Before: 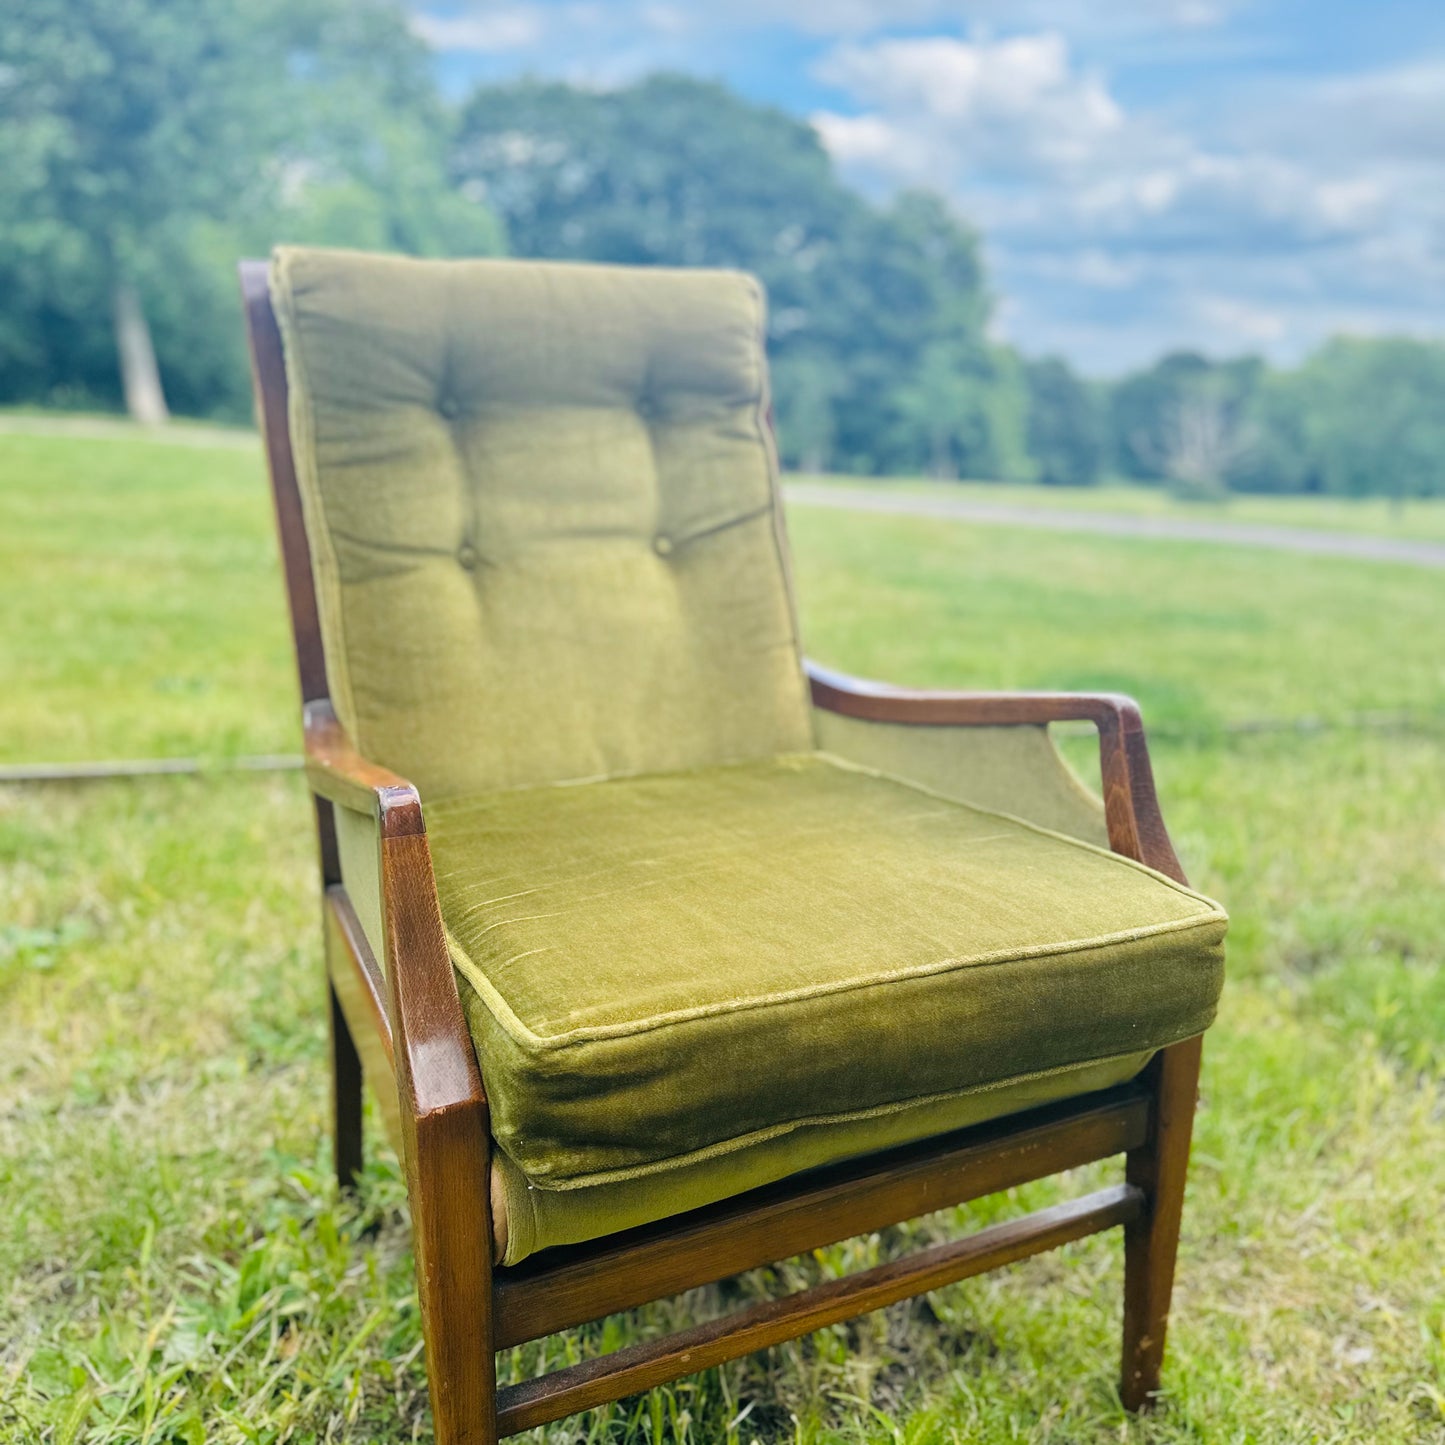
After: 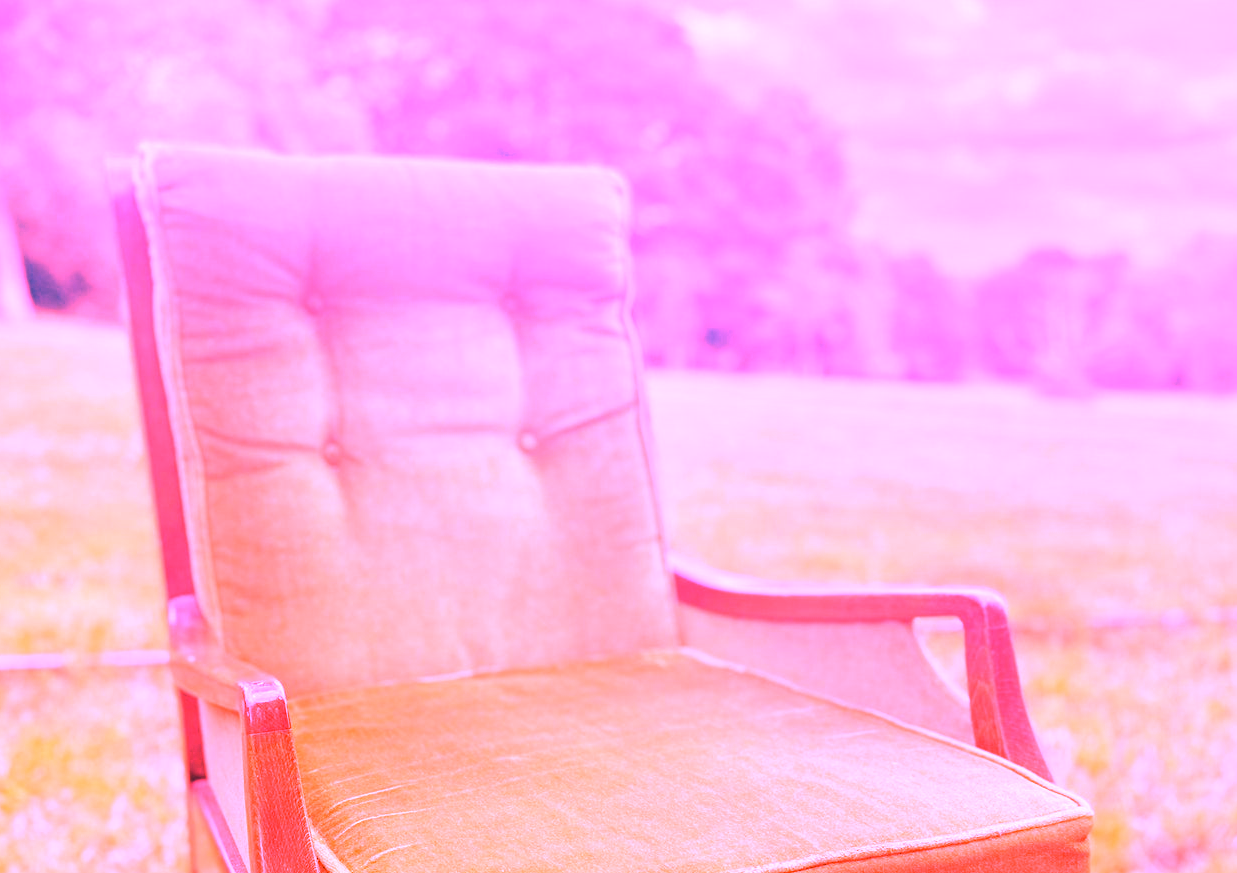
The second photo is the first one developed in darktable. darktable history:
crop and rotate: left 9.345%, top 7.22%, right 4.982%, bottom 32.331%
white balance: red 4.26, blue 1.802
